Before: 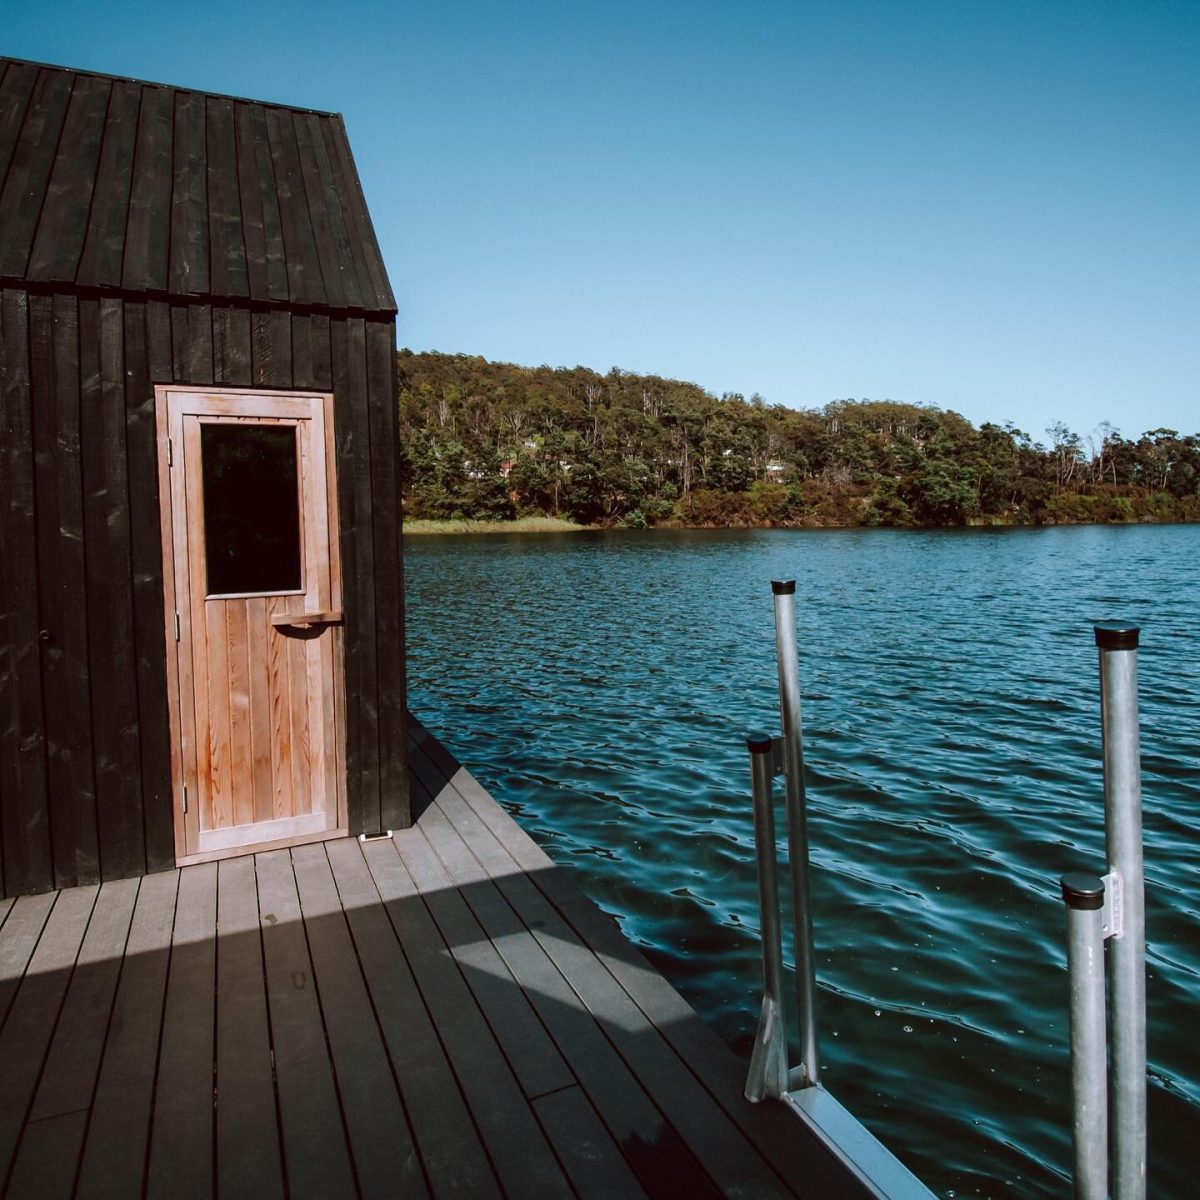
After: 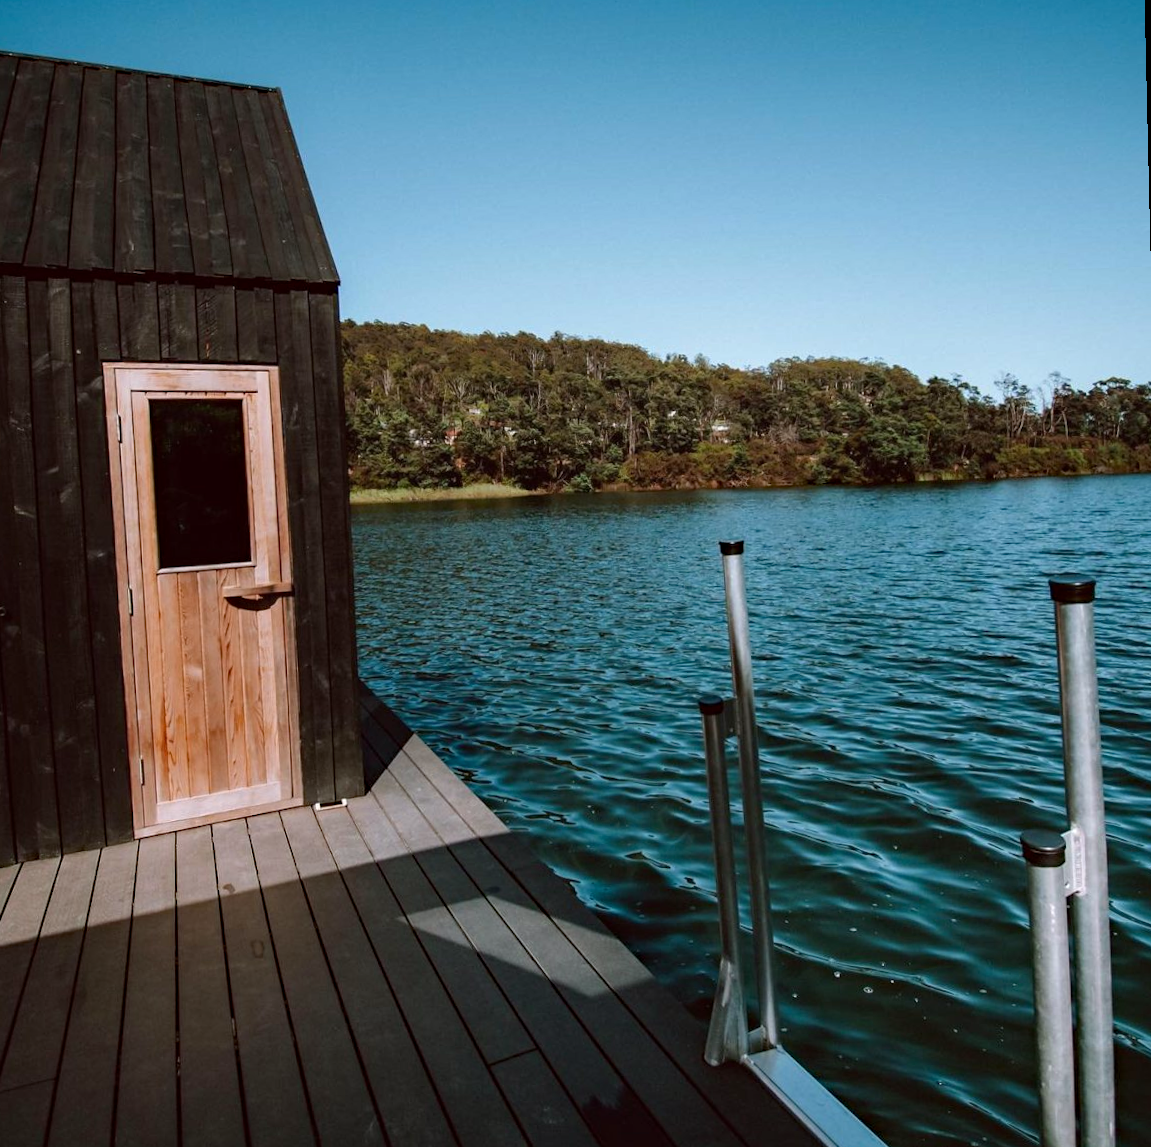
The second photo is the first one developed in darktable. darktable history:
haze removal: compatibility mode true, adaptive false
crop and rotate: left 3.238%
tone equalizer: on, module defaults
levels: levels [0, 0.499, 1]
rotate and perspective: rotation -1.32°, lens shift (horizontal) -0.031, crop left 0.015, crop right 0.985, crop top 0.047, crop bottom 0.982
